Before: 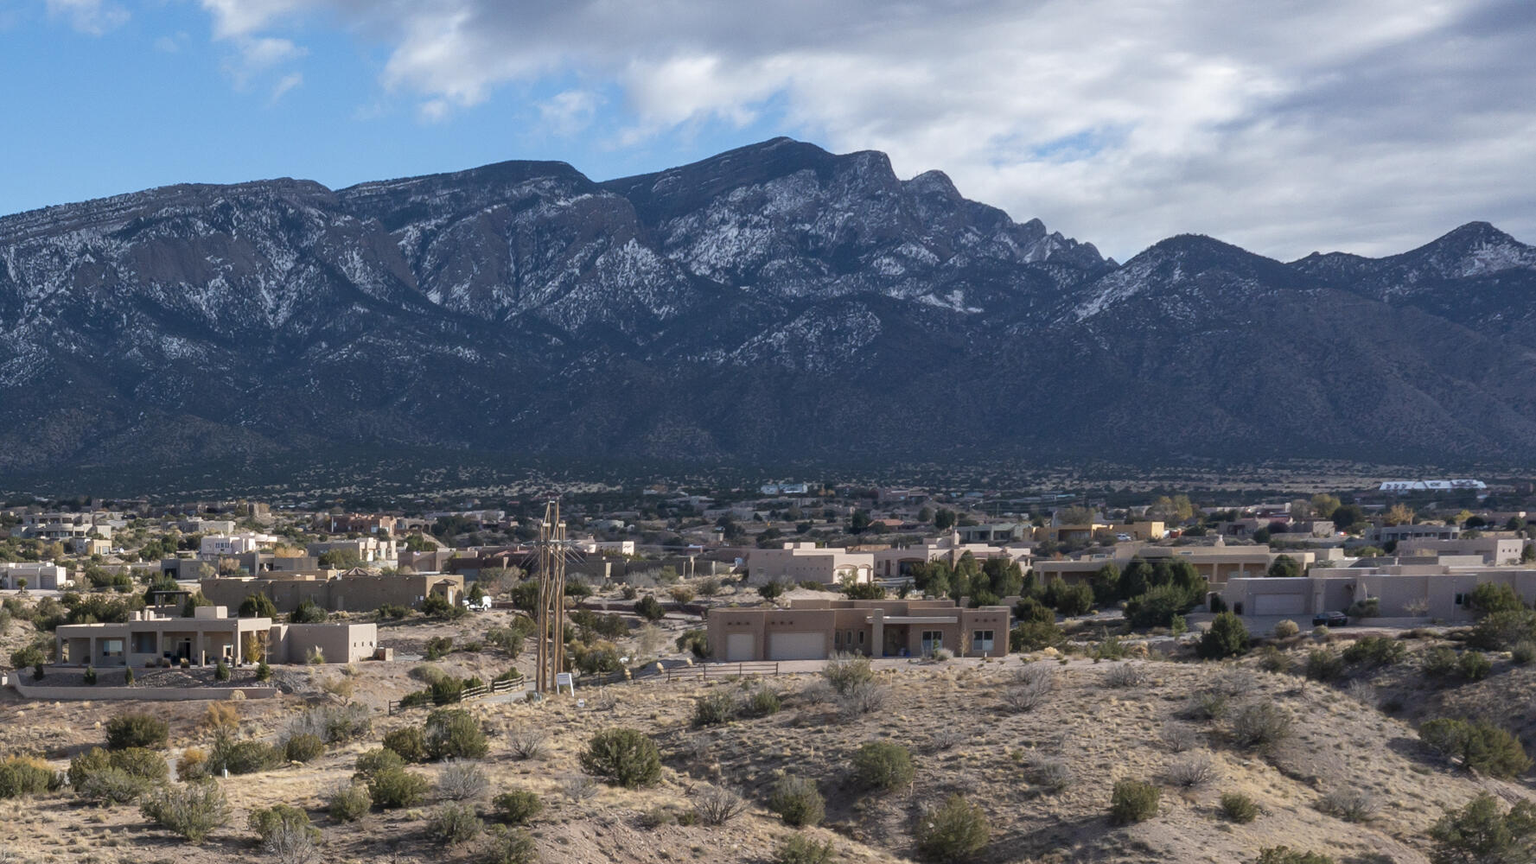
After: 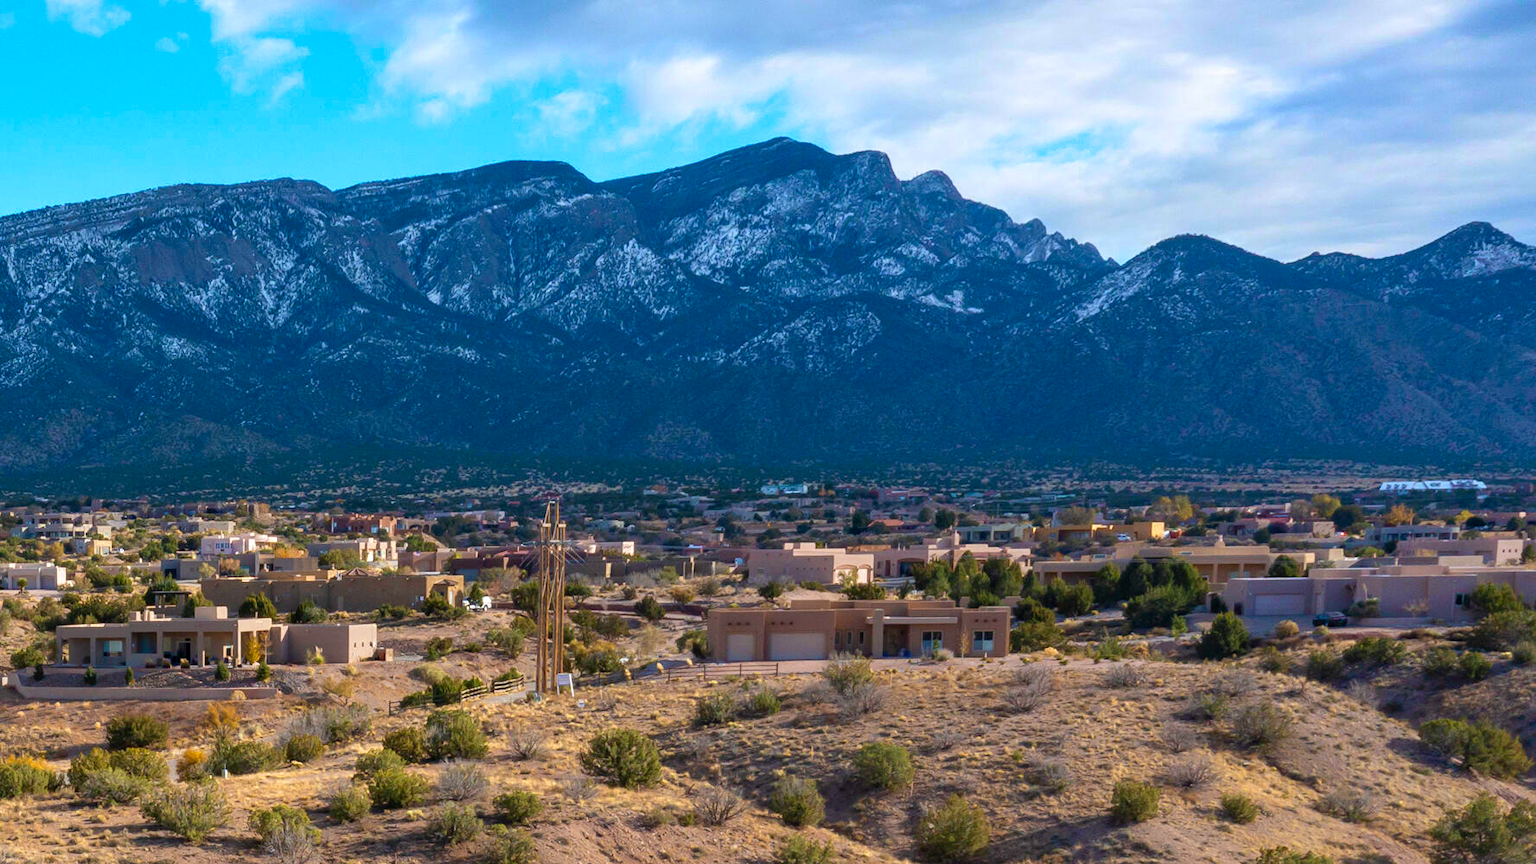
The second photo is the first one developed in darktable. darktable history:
color zones: curves: ch0 [(0, 0.485) (0.178, 0.476) (0.261, 0.623) (0.411, 0.403) (0.708, 0.603) (0.934, 0.412)]; ch1 [(0.003, 0.485) (0.149, 0.496) (0.229, 0.584) (0.326, 0.551) (0.484, 0.262) (0.757, 0.643)]
color balance rgb: perceptual saturation grading › global saturation 35.212%, global vibrance 20%
velvia: on, module defaults
